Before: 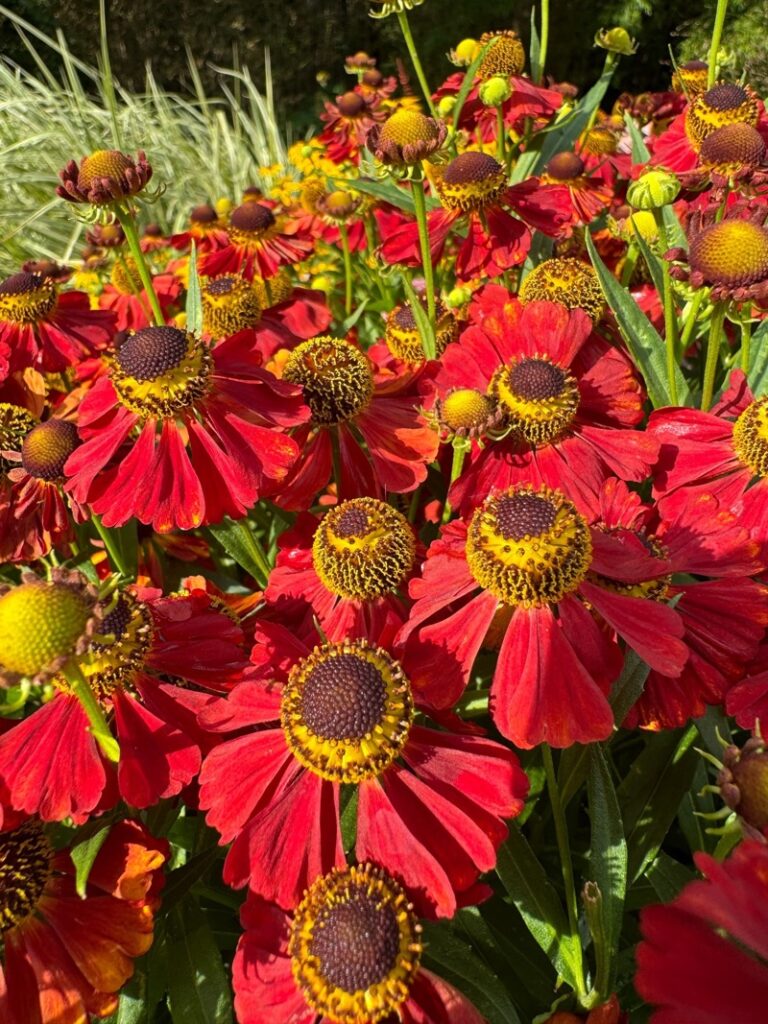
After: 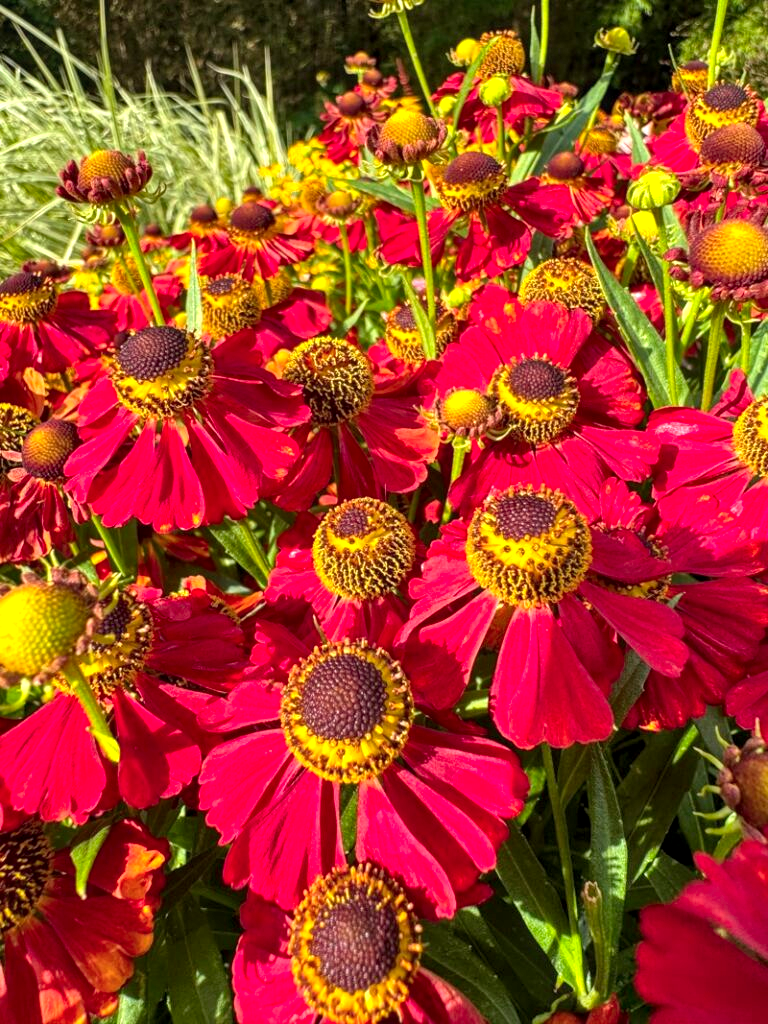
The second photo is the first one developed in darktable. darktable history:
shadows and highlights: soften with gaussian
local contrast: on, module defaults
color calibration: output R [0.946, 0.065, -0.013, 0], output G [-0.246, 1.264, -0.017, 0], output B [0.046, -0.098, 1.05, 0], illuminant custom, x 0.344, y 0.359, temperature 5045.54 K
exposure: black level correction 0.001, exposure 0.5 EV, compensate exposure bias true, compensate highlight preservation false
